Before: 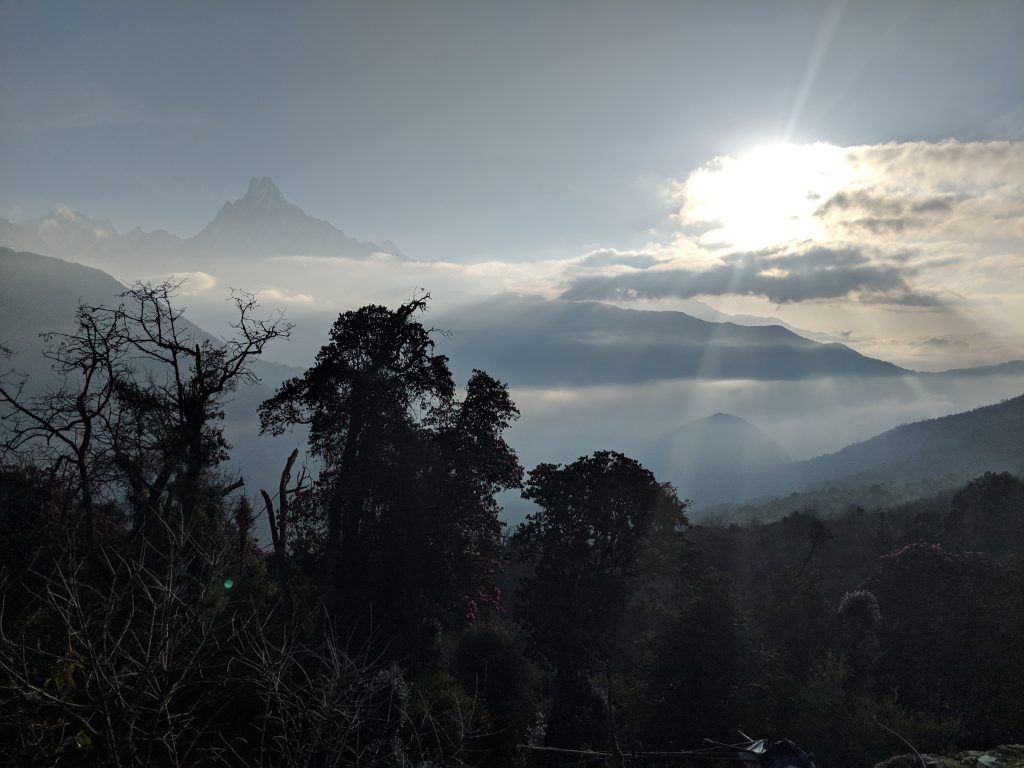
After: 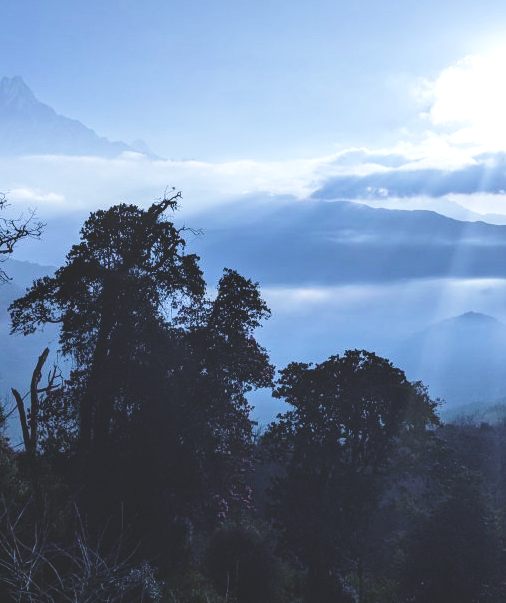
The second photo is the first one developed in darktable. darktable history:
velvia: on, module defaults
local contrast: on, module defaults
tone equalizer: on, module defaults
crop and rotate: angle 0.02°, left 24.353%, top 13.219%, right 26.156%, bottom 8.224%
color balance rgb: shadows fall-off 101%, linear chroma grading › mid-tones 7.63%, perceptual saturation grading › mid-tones 11.68%, mask middle-gray fulcrum 22.45%, global vibrance 10.11%, saturation formula JzAzBz (2021)
exposure: black level correction -0.025, exposure -0.117 EV, compensate highlight preservation false
base curve: curves: ch0 [(0, 0) (0.028, 0.03) (0.121, 0.232) (0.46, 0.748) (0.859, 0.968) (1, 1)], preserve colors none
white balance: red 0.871, blue 1.249
